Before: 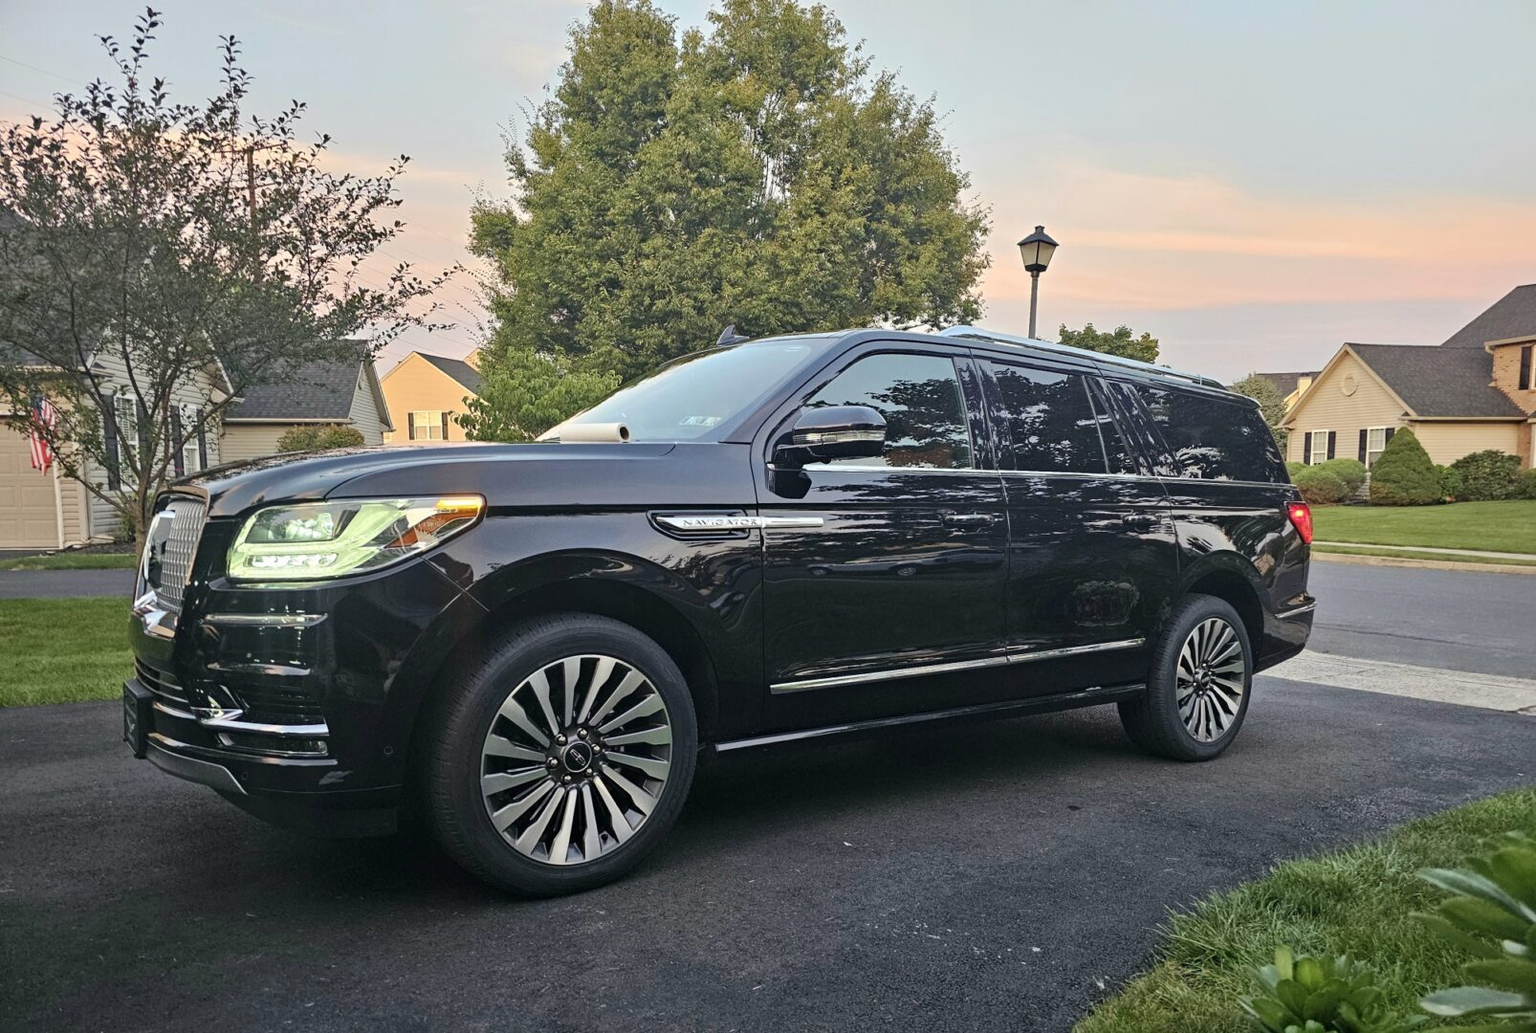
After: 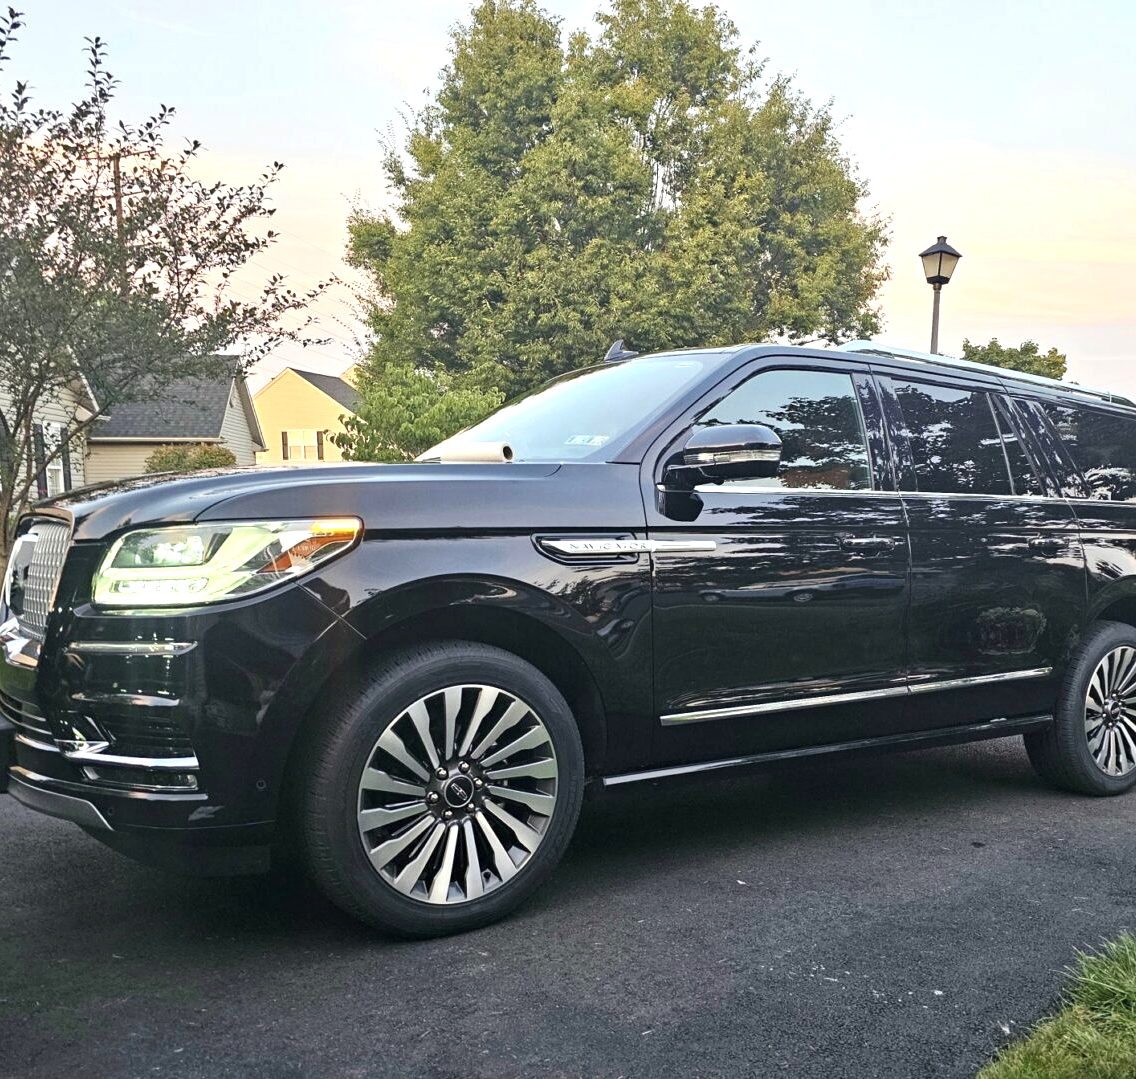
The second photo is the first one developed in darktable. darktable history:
exposure: exposure 0.6 EV, compensate highlight preservation false
crop and rotate: left 9.061%, right 20.142%
